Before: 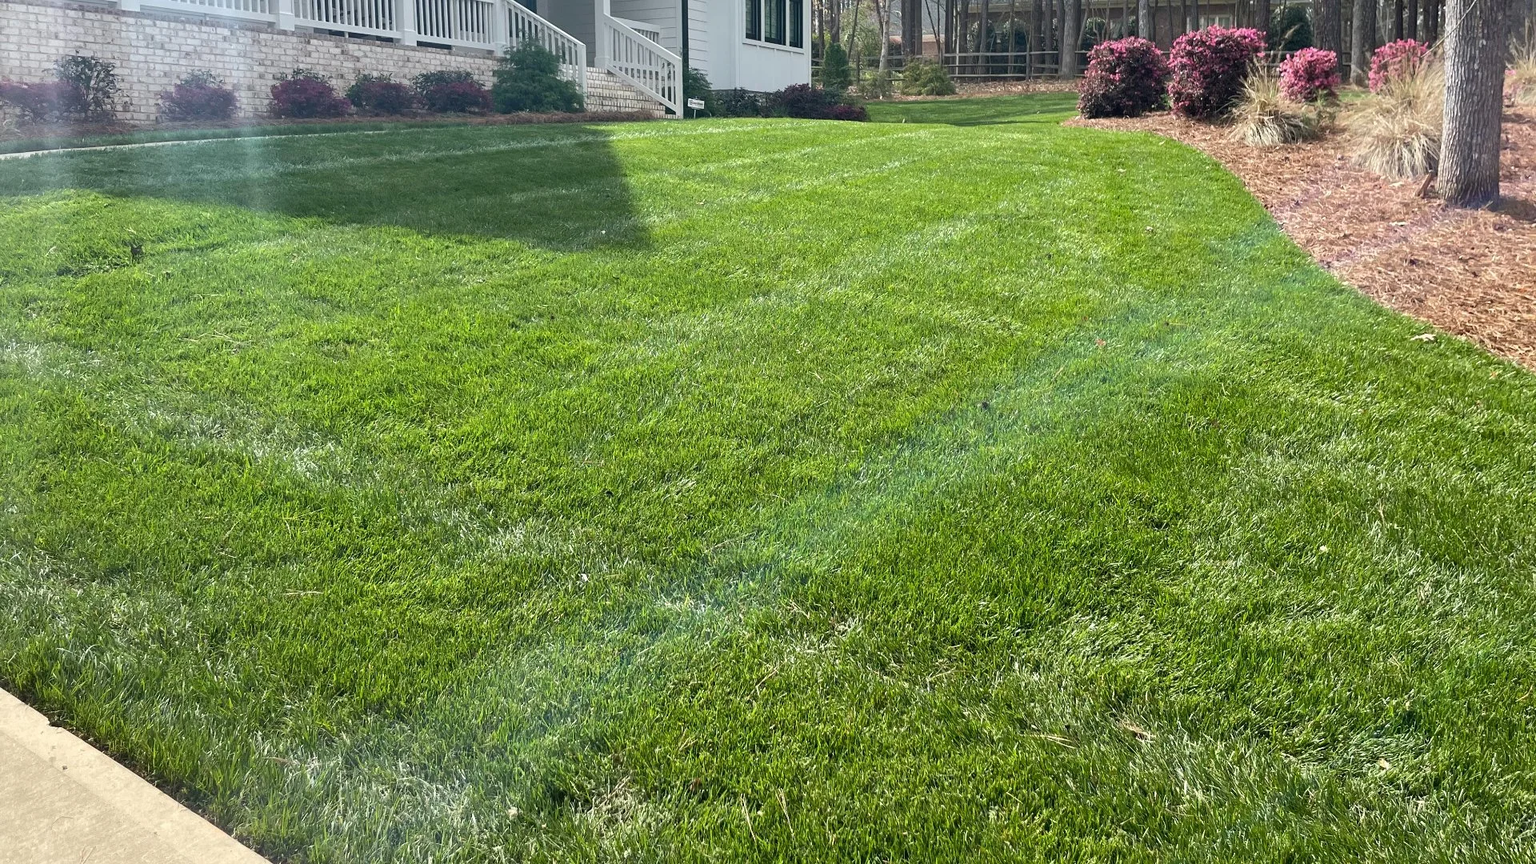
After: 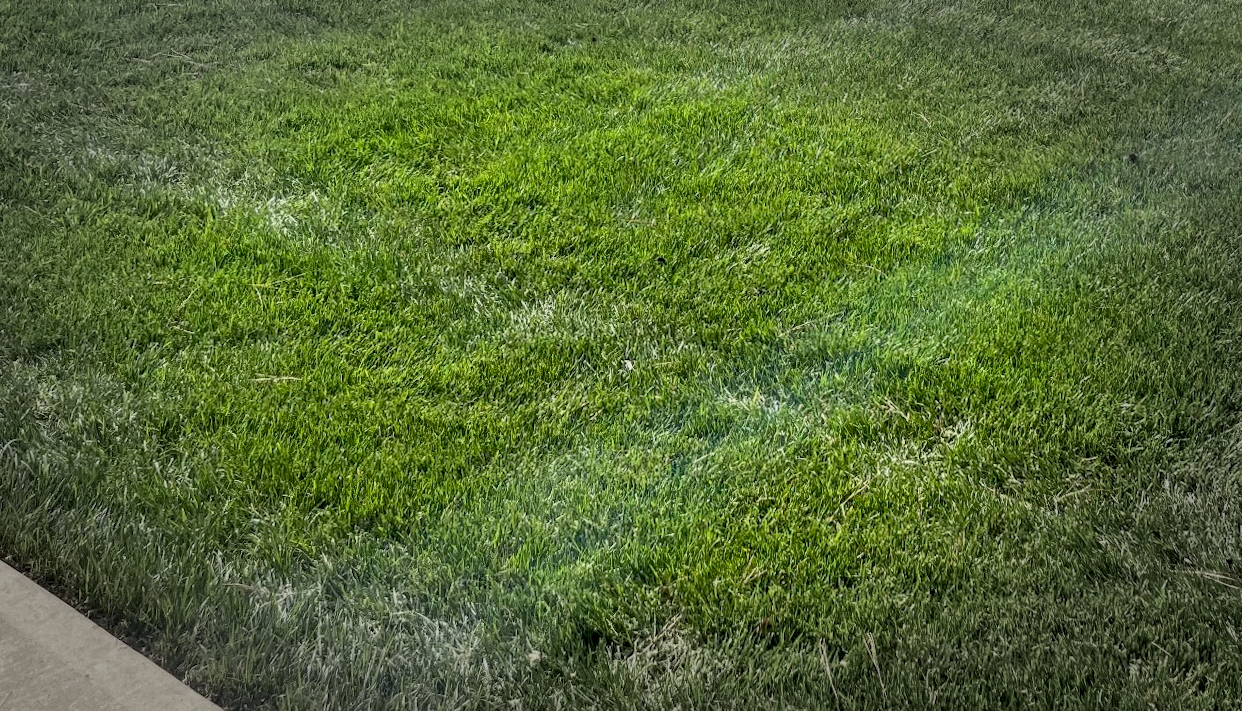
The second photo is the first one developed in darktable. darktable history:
shadows and highlights: shadows 25.92, white point adjustment -2.83, highlights -29.73
exposure: black level correction 0.009, exposure -0.16 EV, compensate highlight preservation false
vignetting: fall-off start 65.99%, fall-off radius 39.72%, center (-0.033, -0.048), automatic ratio true, width/height ratio 0.678
crop and rotate: angle -0.921°, left 3.916%, top 32.236%, right 29.555%
local contrast: on, module defaults
